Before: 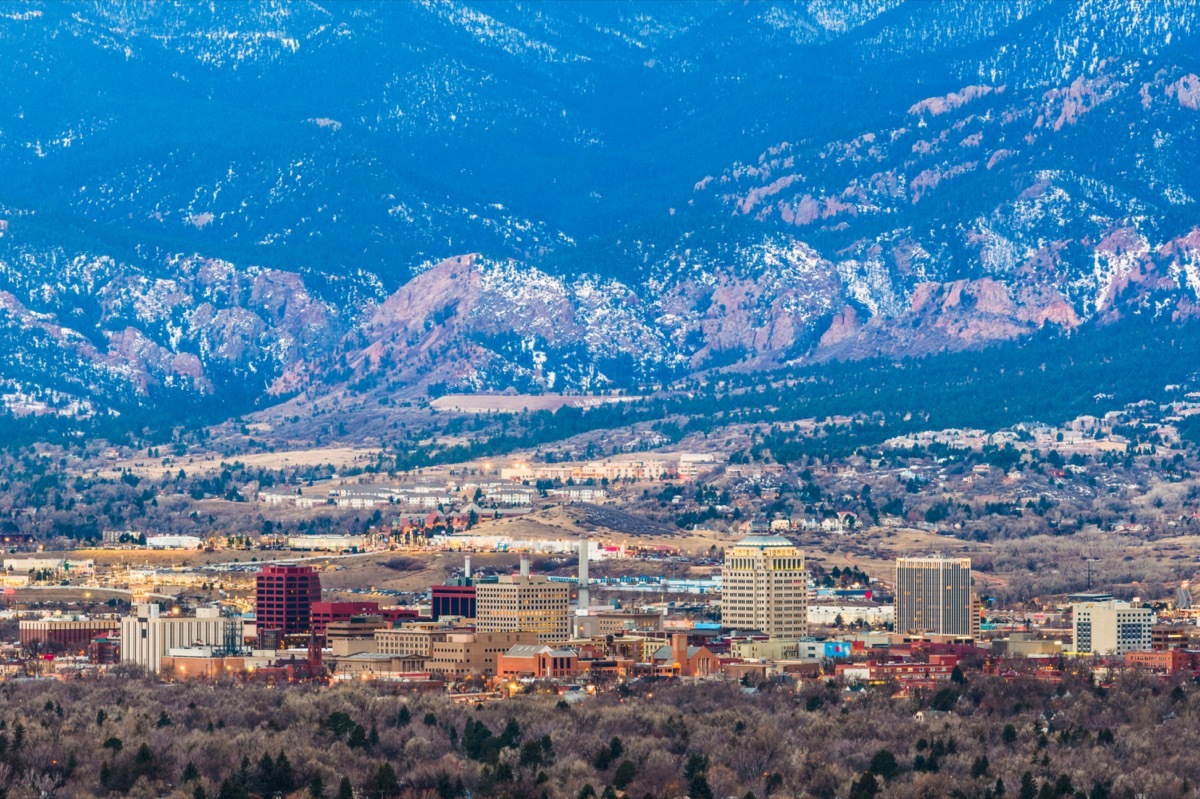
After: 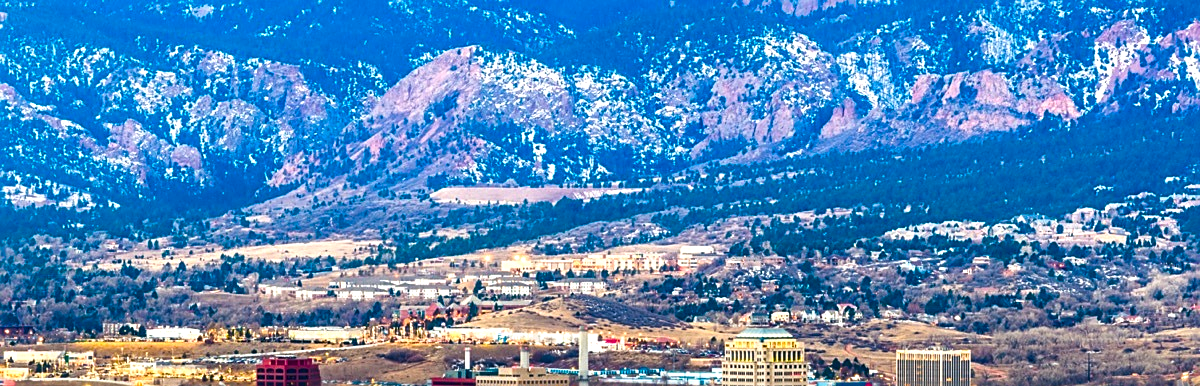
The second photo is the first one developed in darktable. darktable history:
crop and rotate: top 26.056%, bottom 25.543%
sharpen: on, module defaults
color balance rgb: linear chroma grading › global chroma 16.62%, perceptual saturation grading › highlights -8.63%, perceptual saturation grading › mid-tones 18.66%, perceptual saturation grading › shadows 28.49%, perceptual brilliance grading › highlights 14.22%, perceptual brilliance grading › shadows -18.96%, global vibrance 27.71%
